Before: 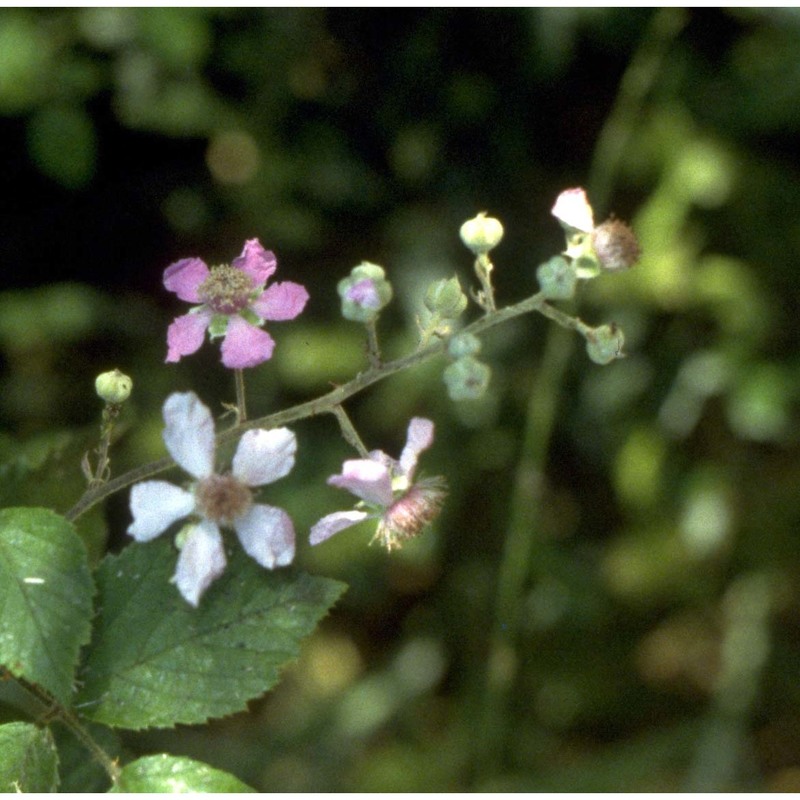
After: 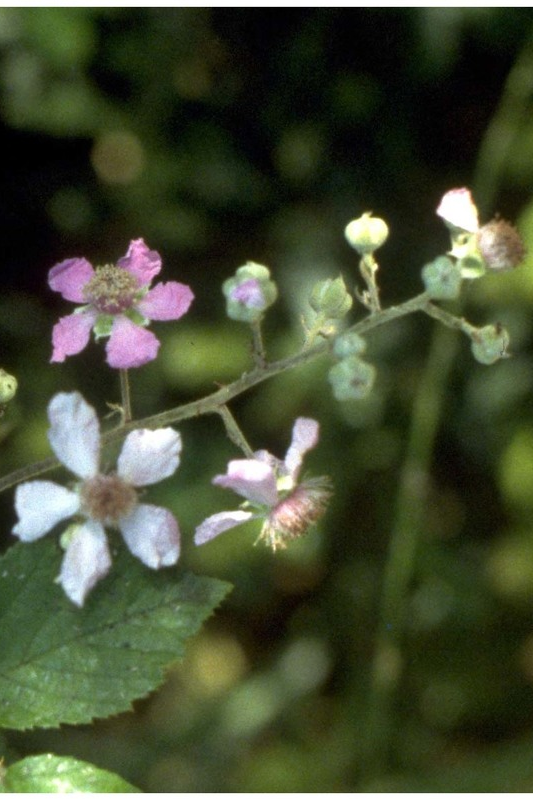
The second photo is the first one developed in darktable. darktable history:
crop and rotate: left 14.394%, right 18.964%
